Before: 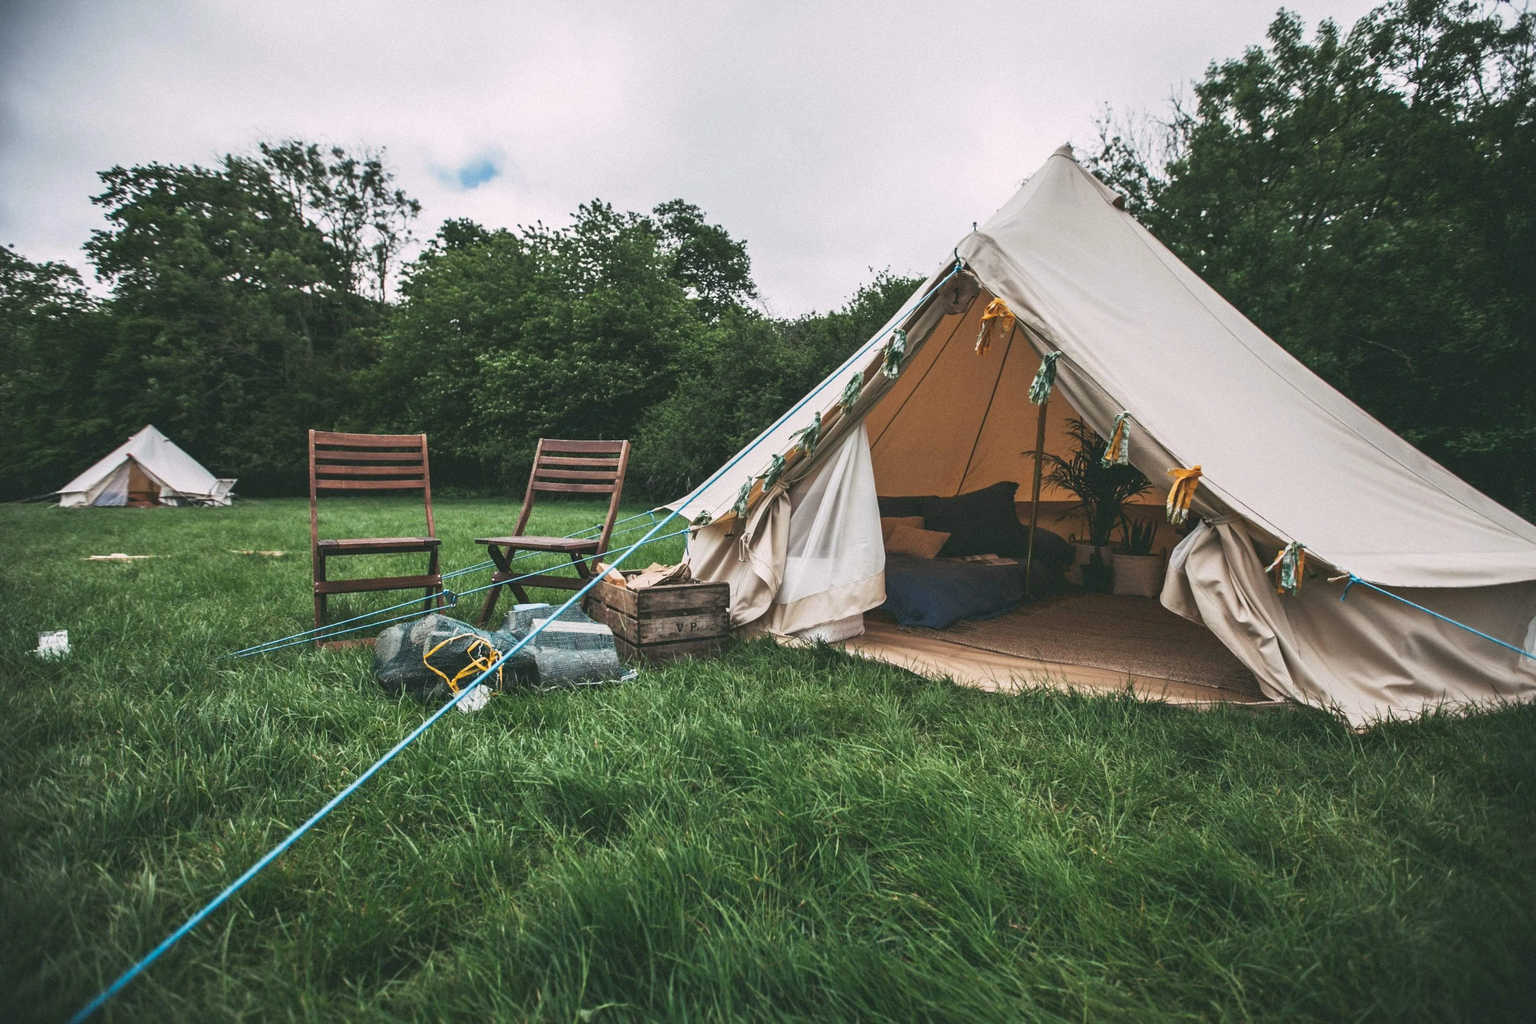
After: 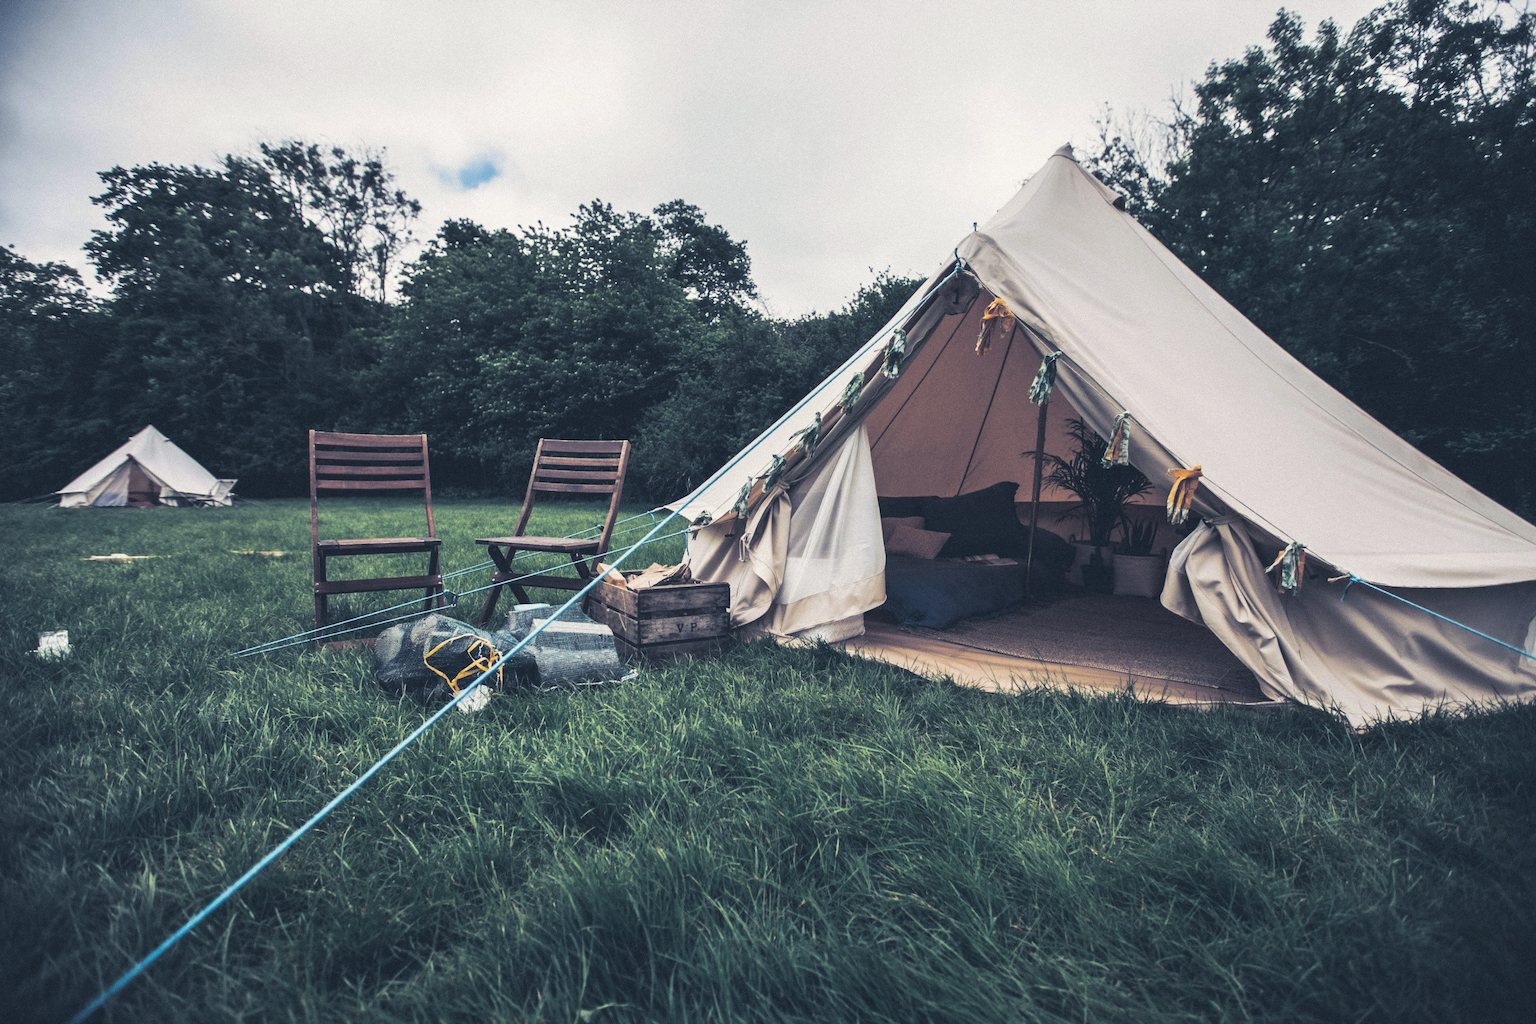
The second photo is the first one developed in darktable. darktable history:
split-toning: shadows › hue 230.4°
haze removal: strength -0.05
